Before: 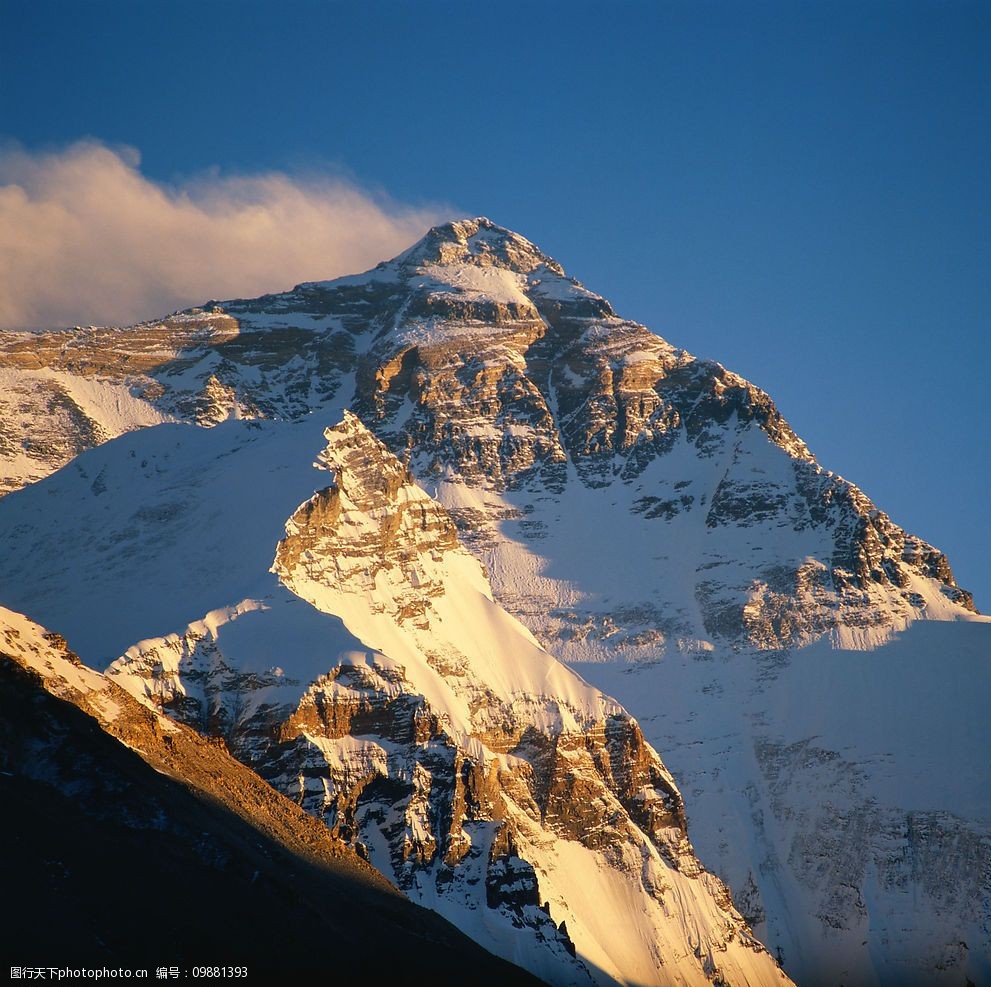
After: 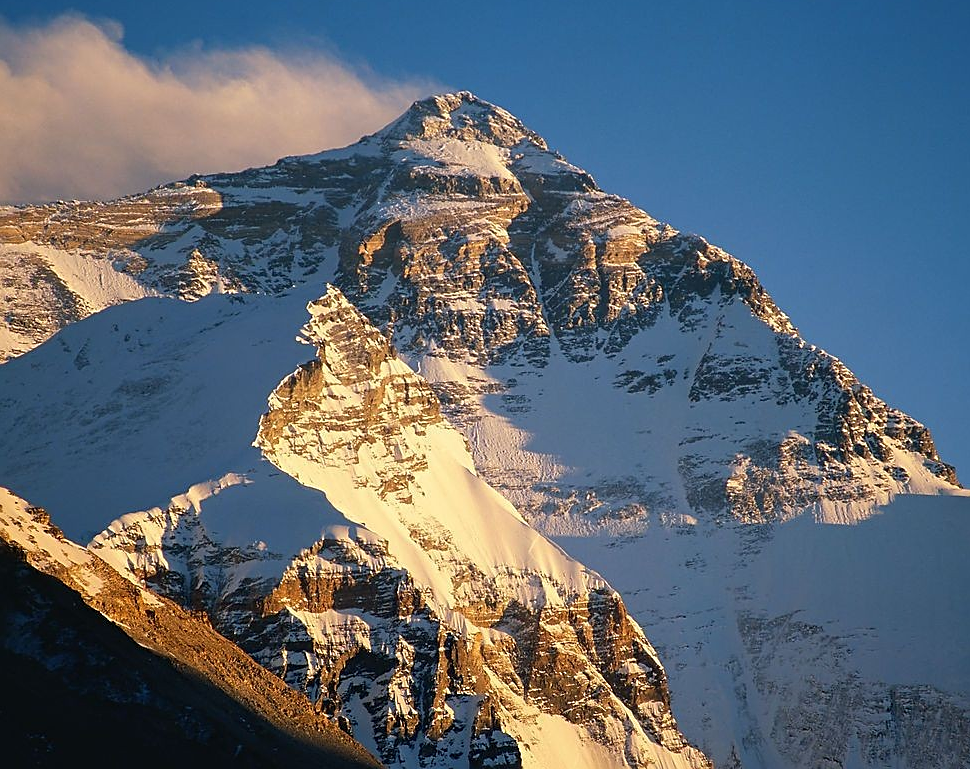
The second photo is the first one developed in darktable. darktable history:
crop and rotate: left 1.814%, top 12.818%, right 0.25%, bottom 9.225%
sharpen: on, module defaults
